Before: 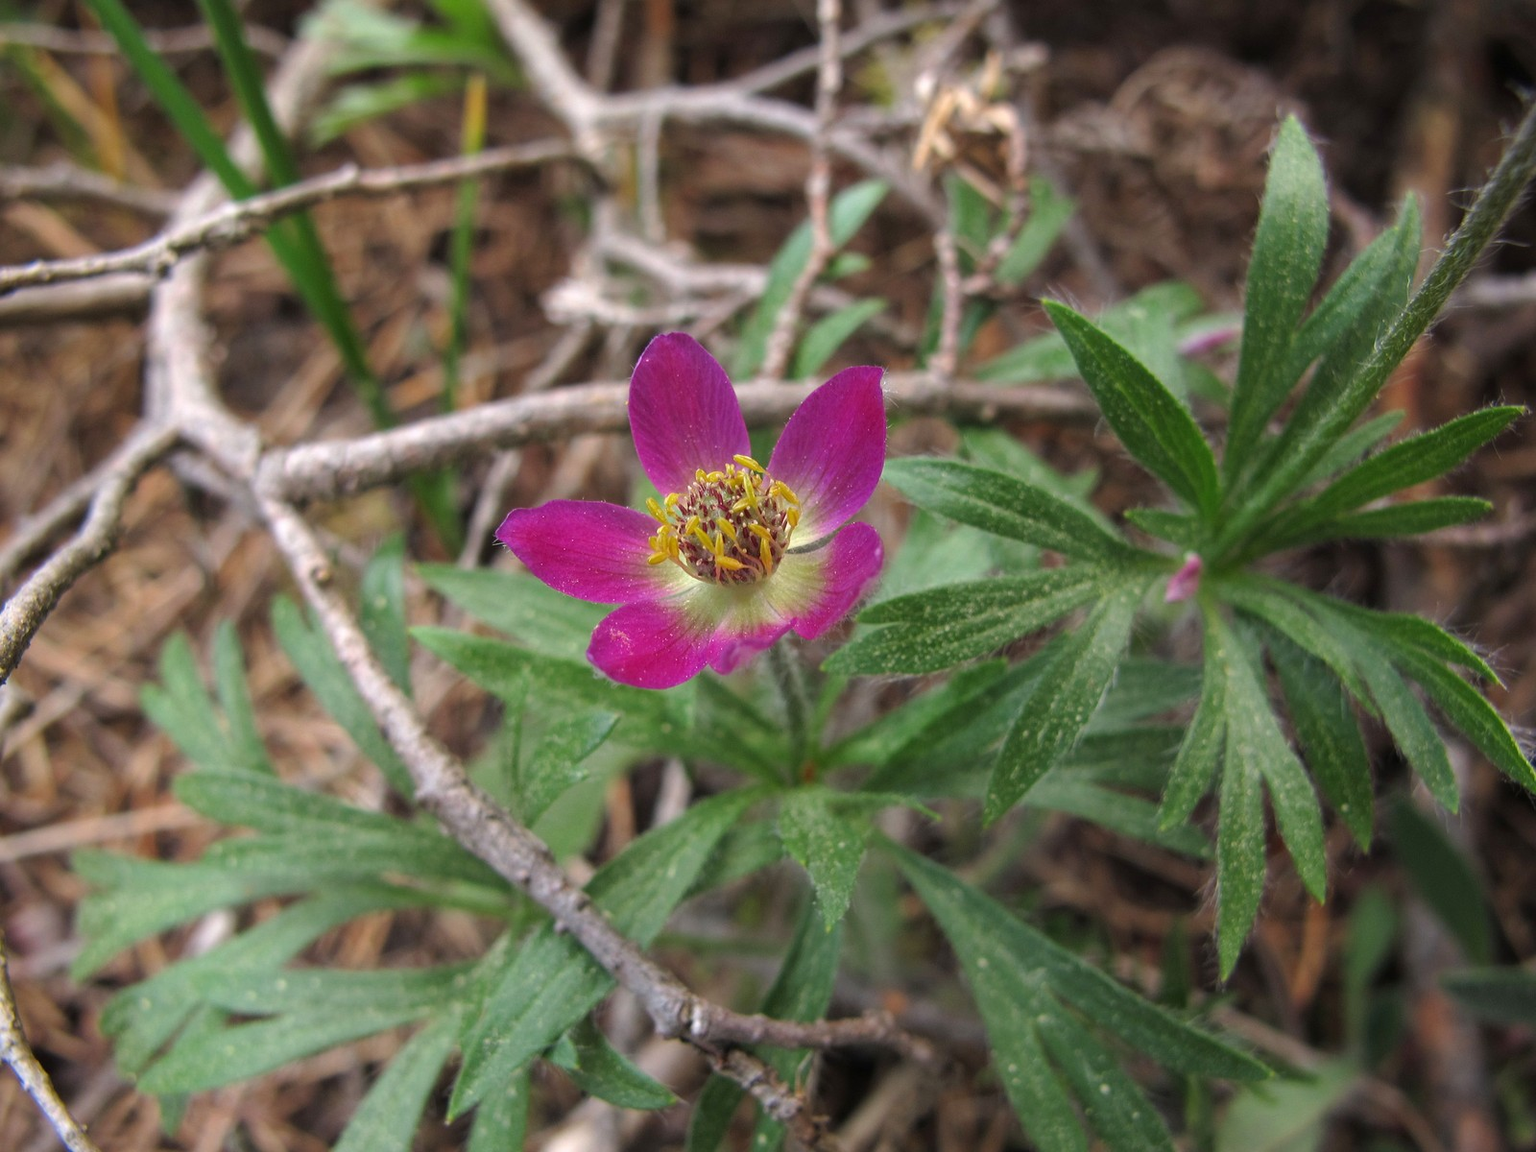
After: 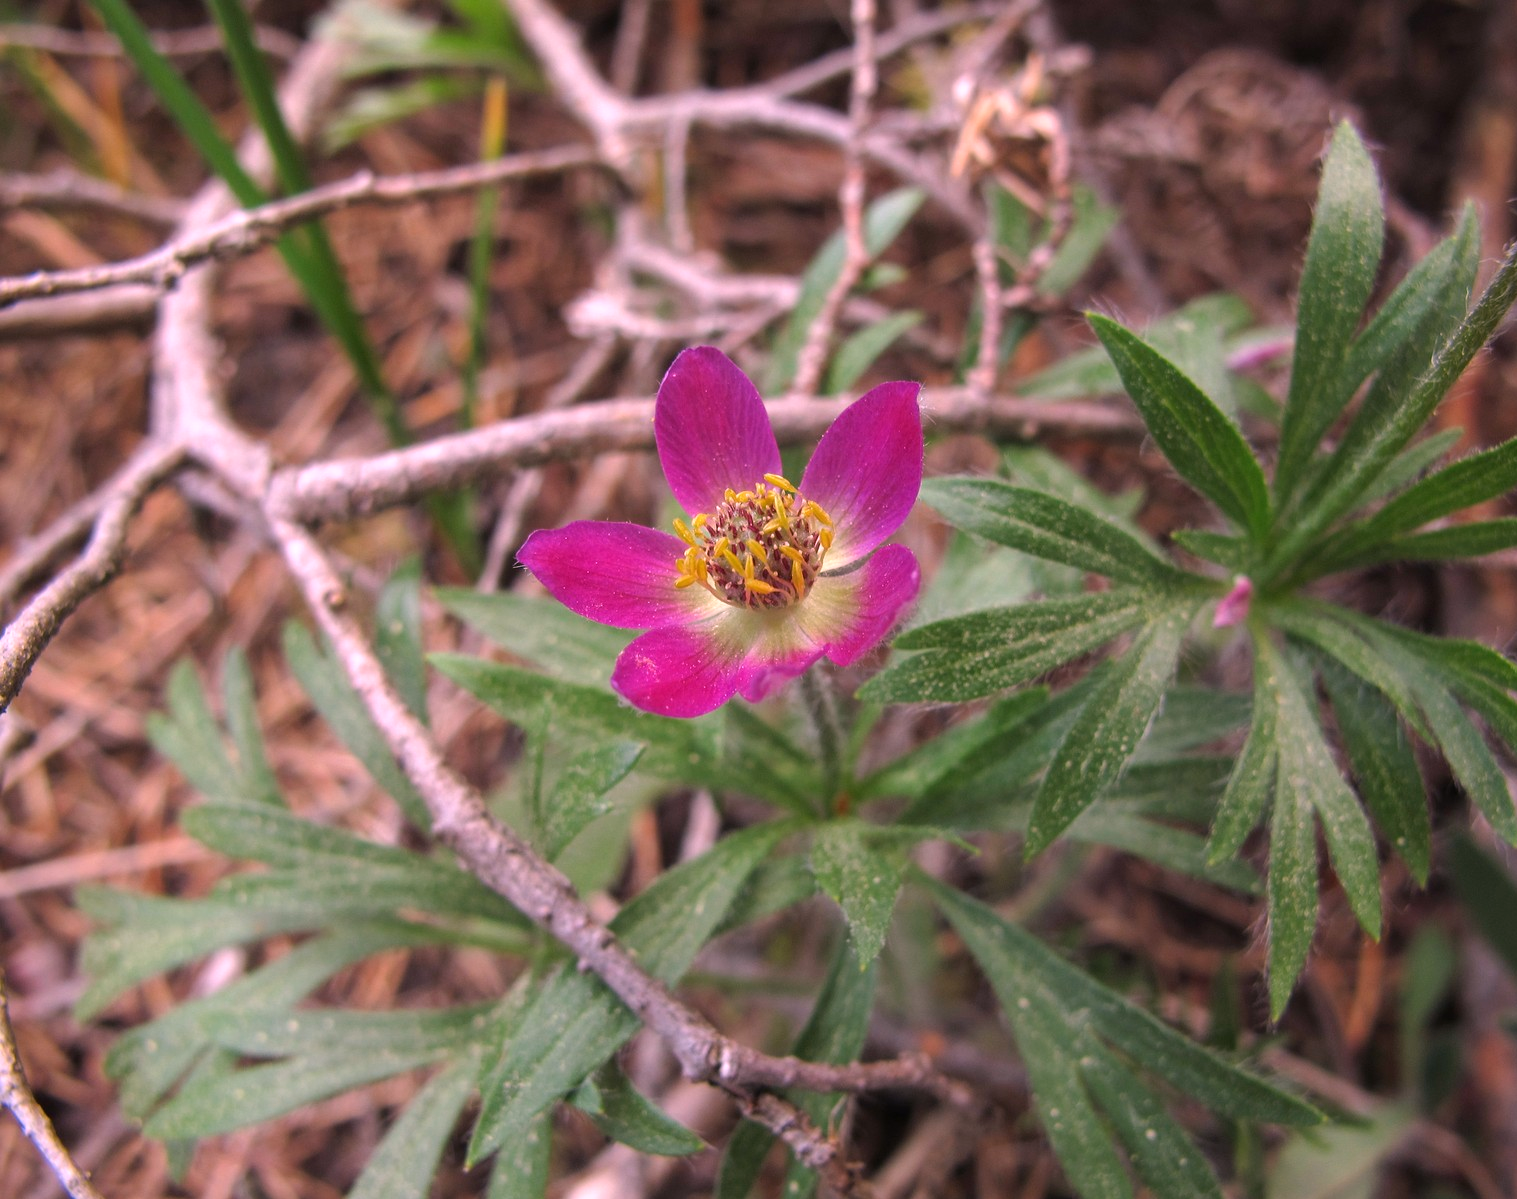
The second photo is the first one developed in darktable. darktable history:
white balance: red 1.188, blue 1.11
crop and rotate: right 5.167%
